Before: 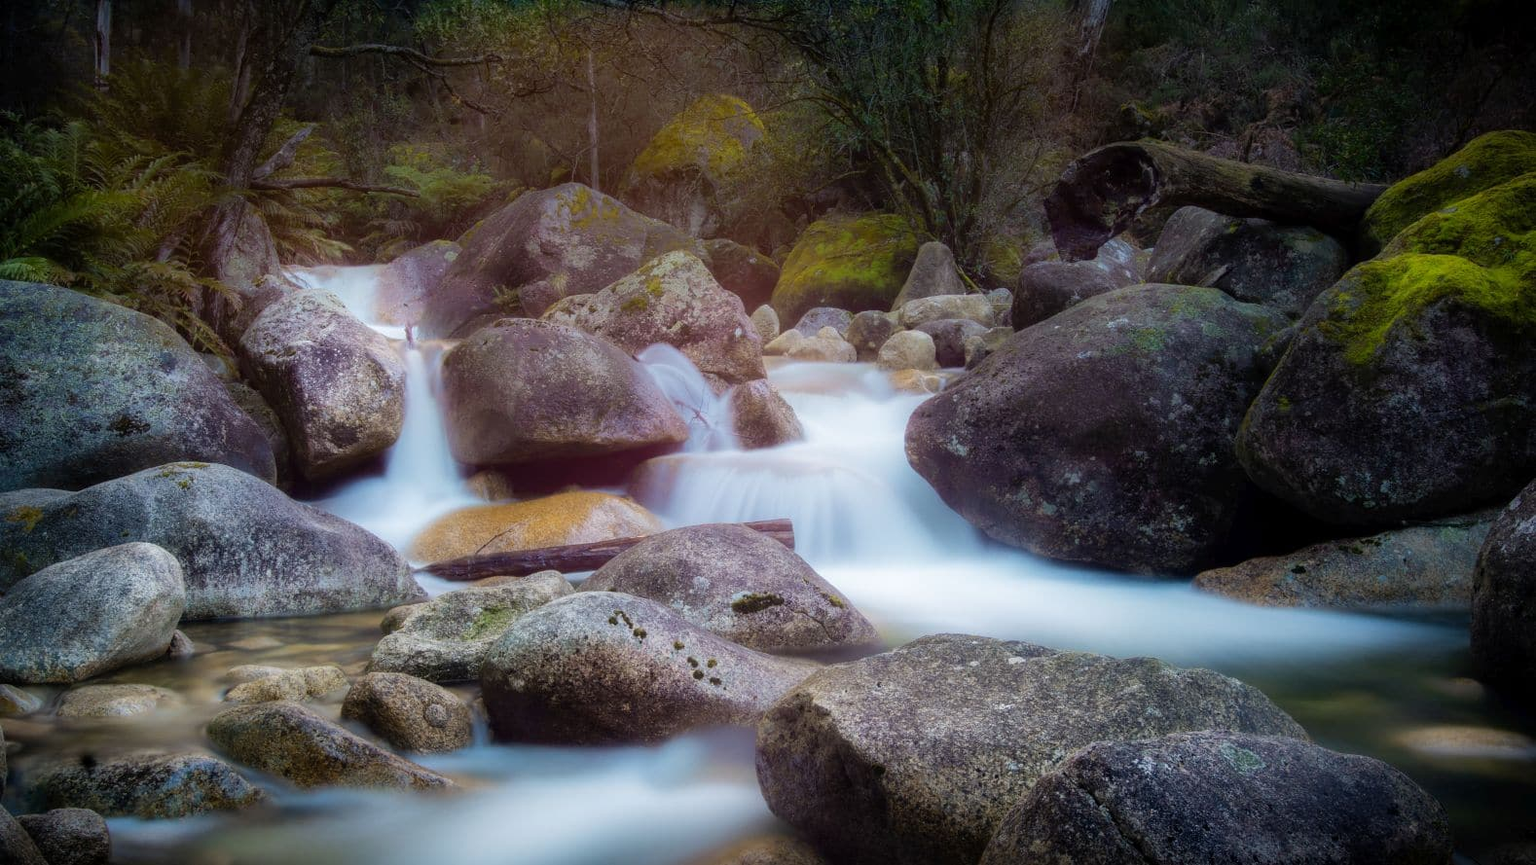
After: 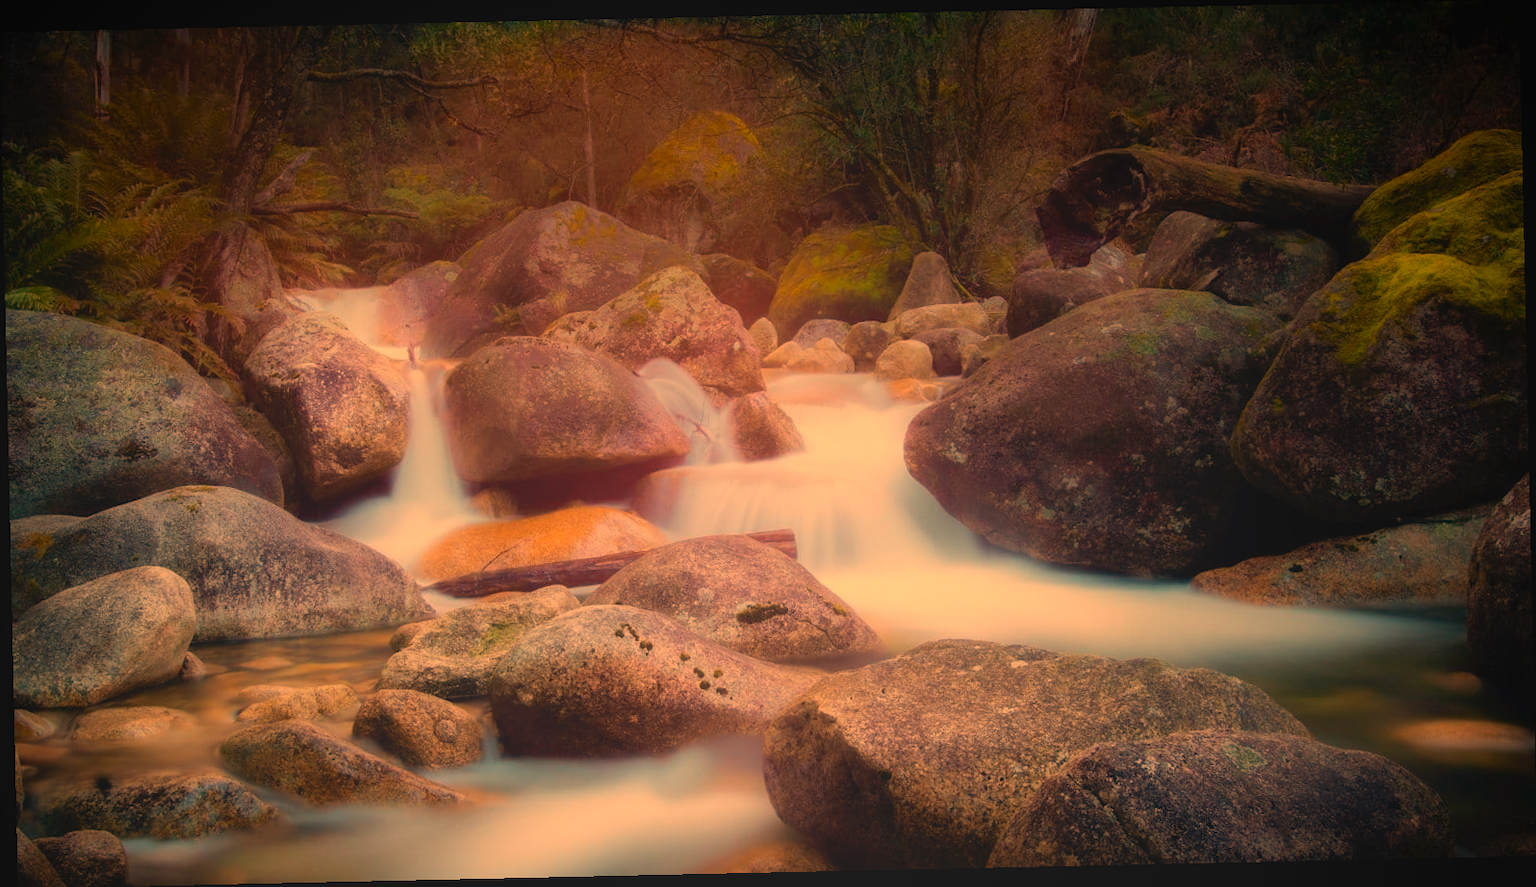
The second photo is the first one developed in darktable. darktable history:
local contrast: detail 70%
white balance: red 1.467, blue 0.684
rotate and perspective: rotation -1.24°, automatic cropping off
